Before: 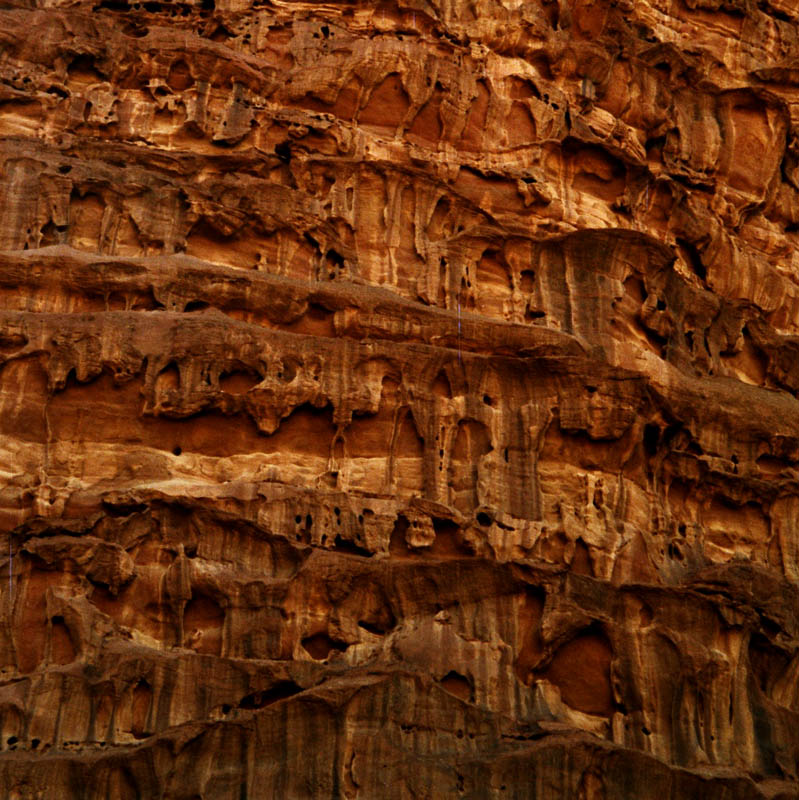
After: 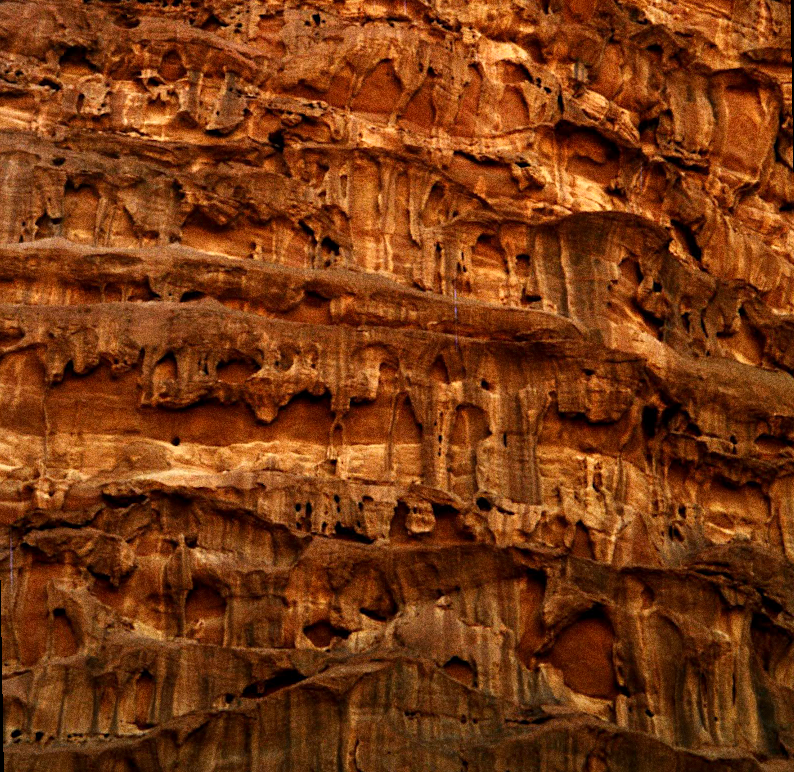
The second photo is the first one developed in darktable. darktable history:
rotate and perspective: rotation -1°, crop left 0.011, crop right 0.989, crop top 0.025, crop bottom 0.975
exposure: black level correction 0.001, exposure 0.5 EV, compensate exposure bias true, compensate highlight preservation false
grain: coarseness 0.09 ISO, strength 40%
